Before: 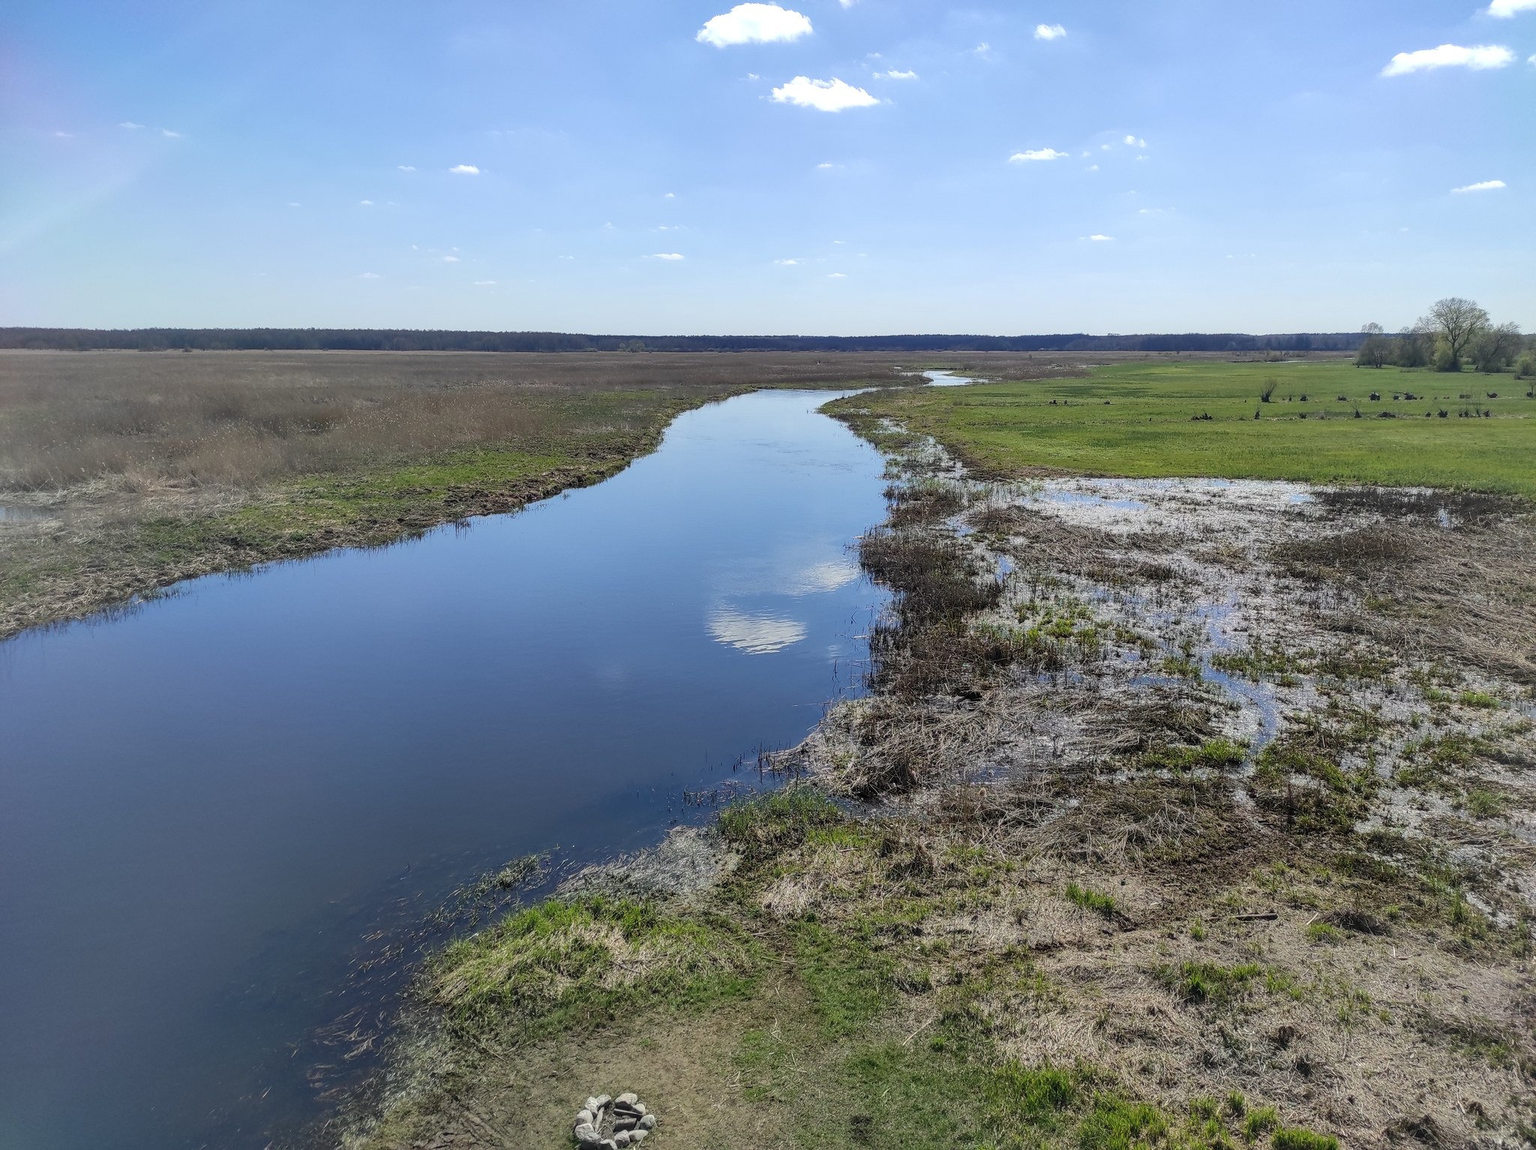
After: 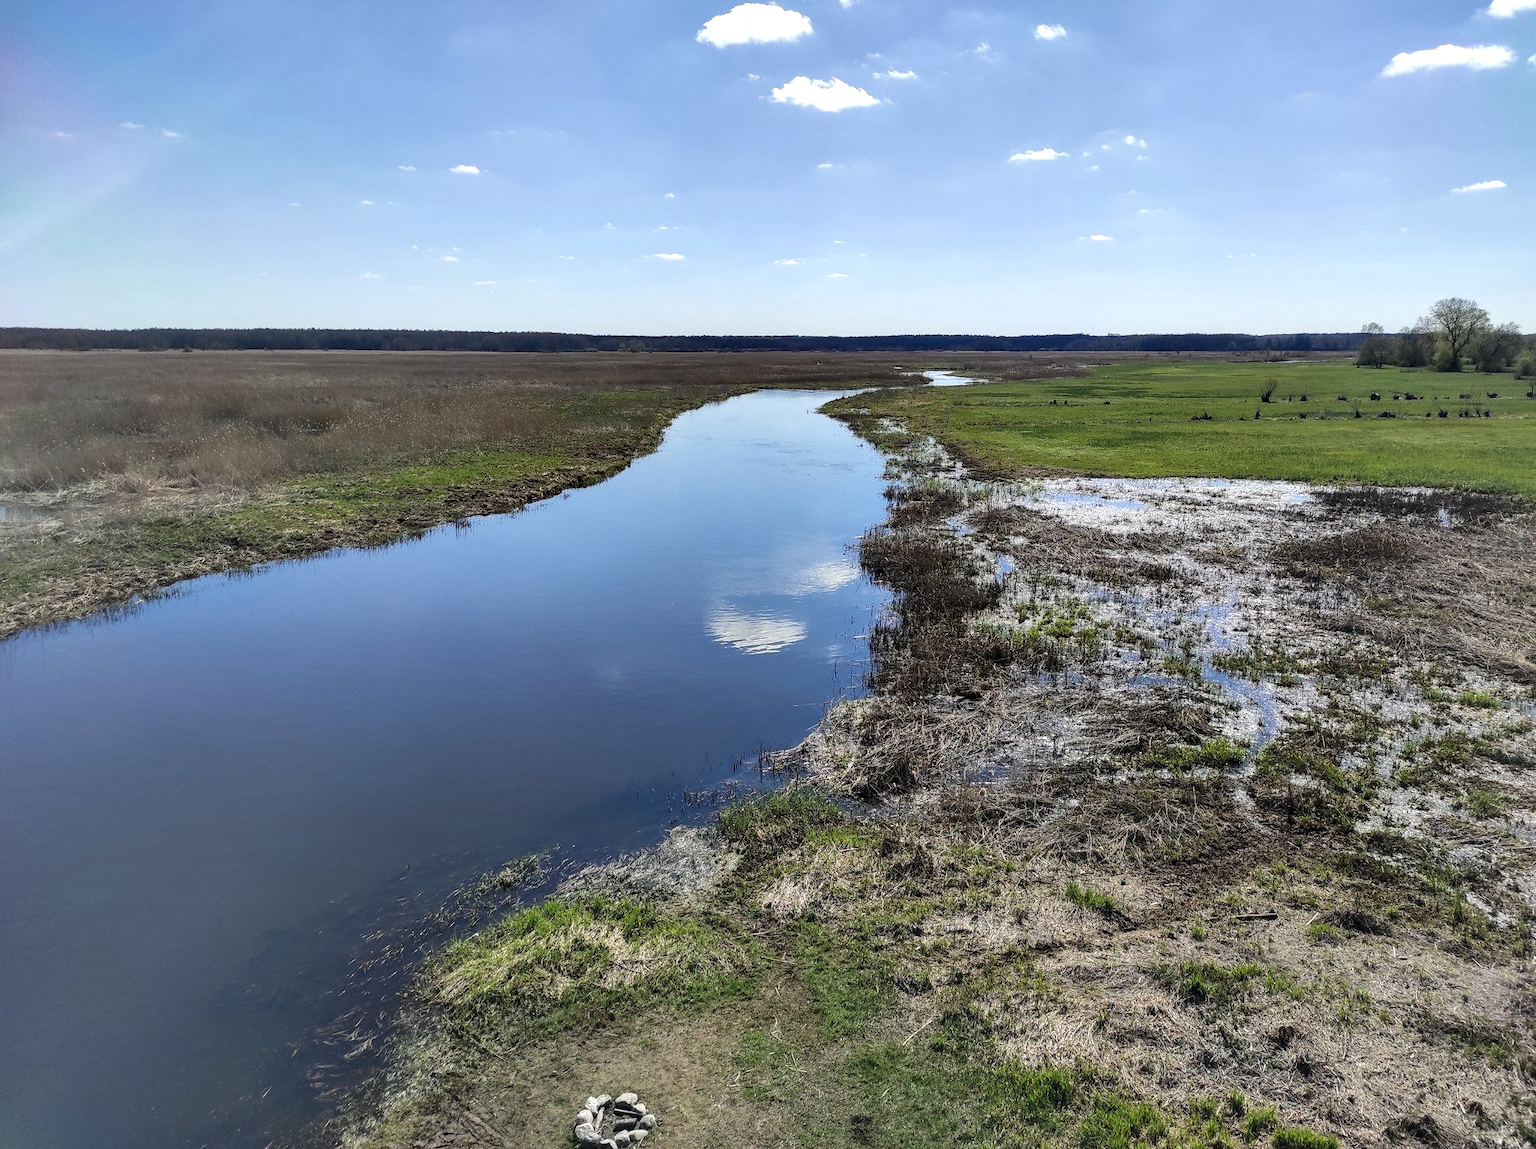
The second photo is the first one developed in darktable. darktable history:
exposure: black level correction -0.015, exposure -0.125 EV, compensate highlight preservation false
contrast equalizer: octaves 7, y [[0.6 ×6], [0.55 ×6], [0 ×6], [0 ×6], [0 ×6]]
